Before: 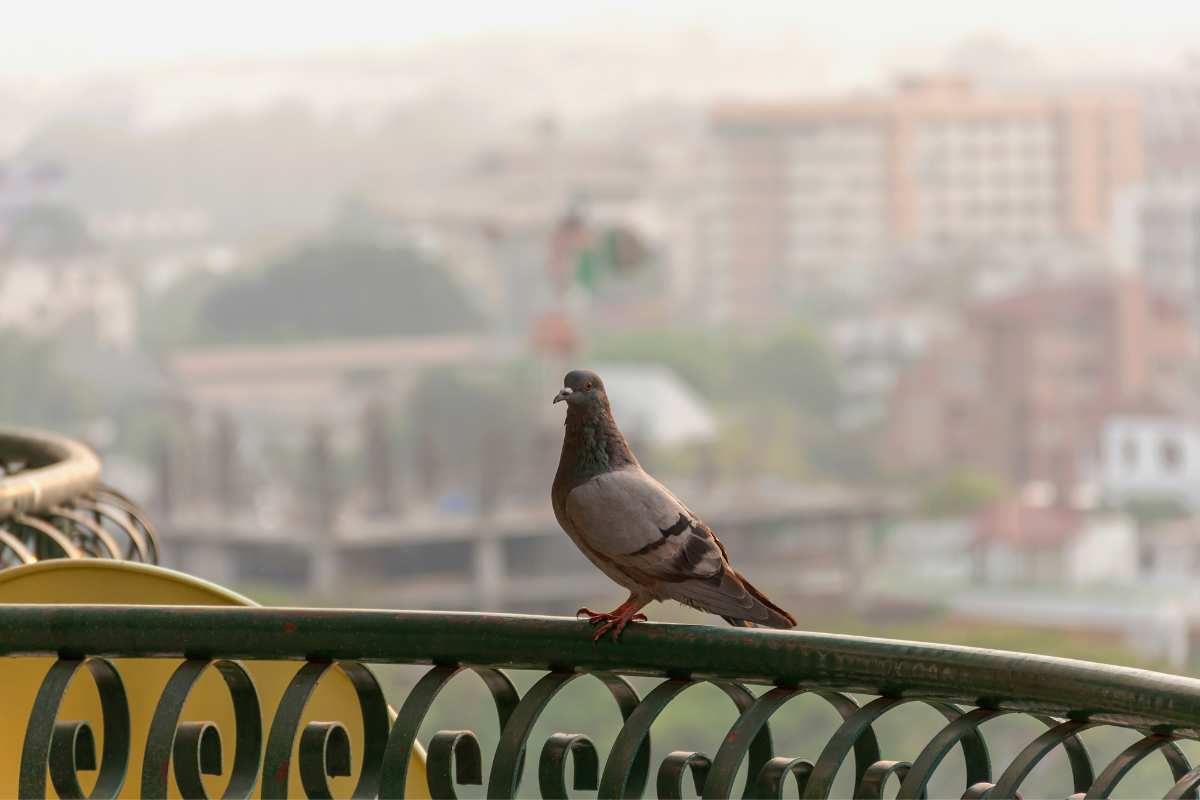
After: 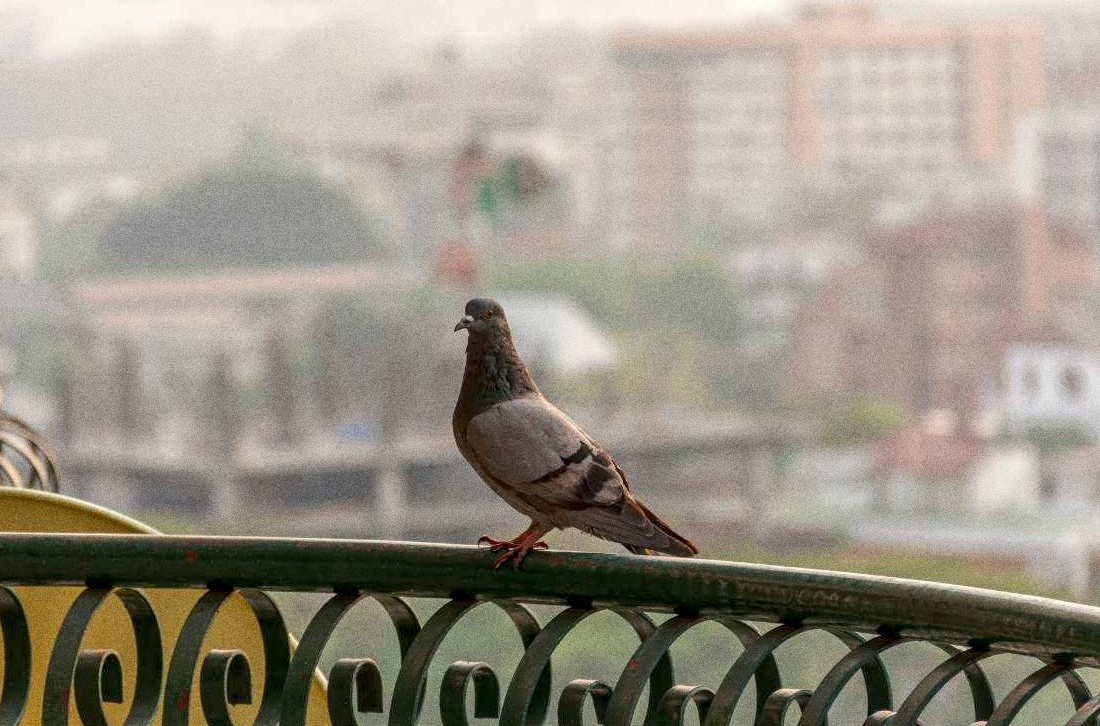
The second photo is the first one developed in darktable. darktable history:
crop and rotate: left 8.262%, top 9.226%
grain: coarseness 0.09 ISO, strength 40%
local contrast: detail 130%
